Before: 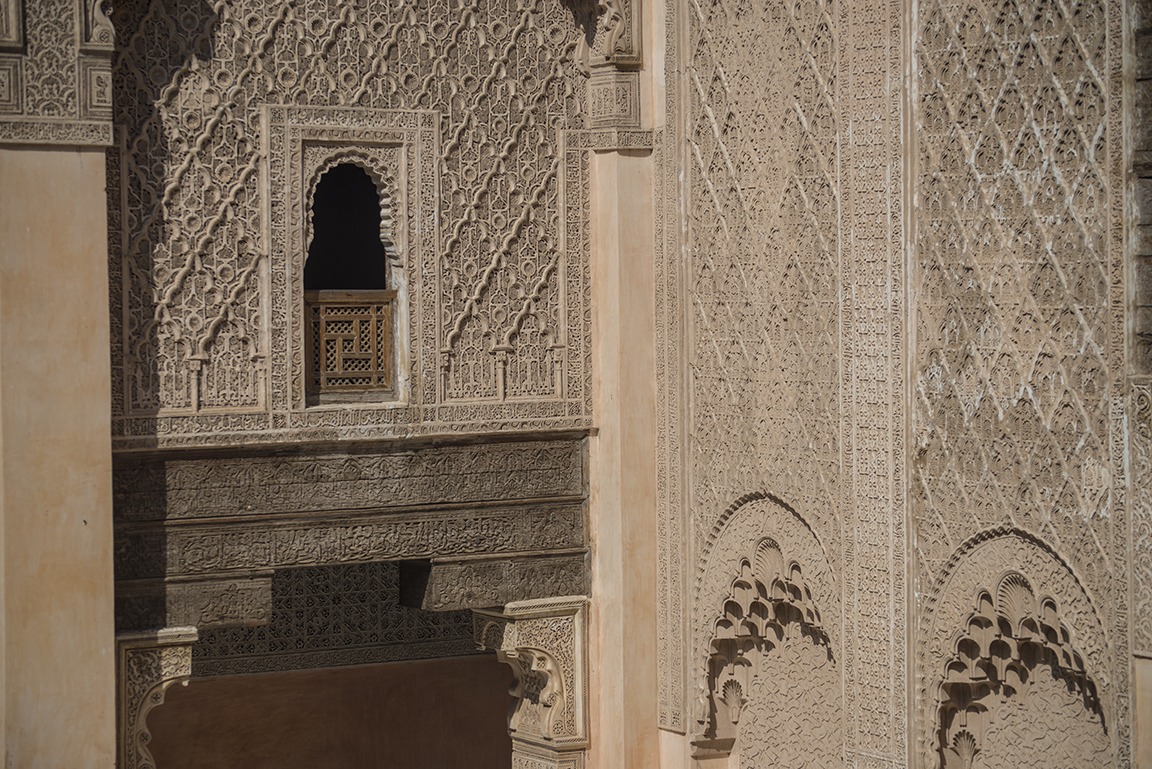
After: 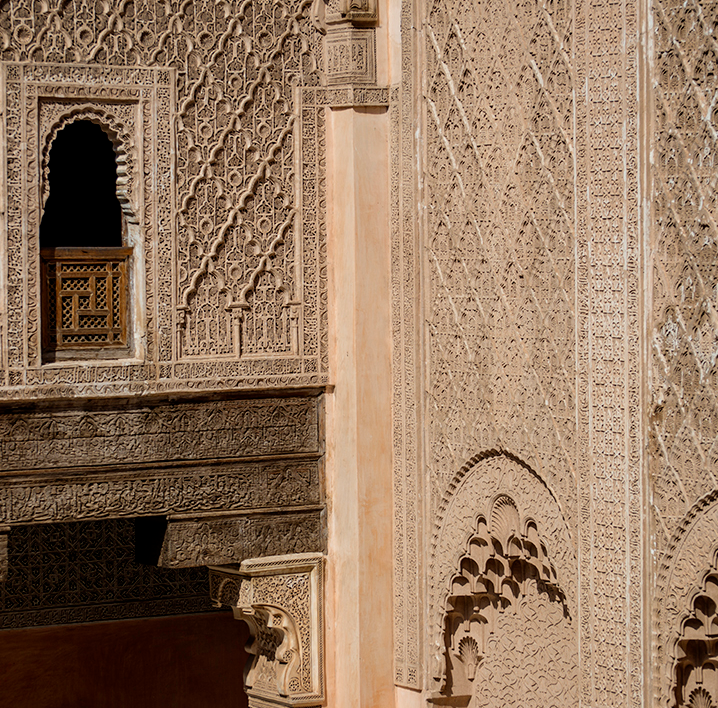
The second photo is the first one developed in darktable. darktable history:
crop and rotate: left 22.918%, top 5.629%, right 14.711%, bottom 2.247%
filmic rgb: black relative exposure -8.7 EV, white relative exposure 2.7 EV, threshold 3 EV, target black luminance 0%, hardness 6.25, latitude 76.53%, contrast 1.326, shadows ↔ highlights balance -0.349%, preserve chrominance no, color science v4 (2020), enable highlight reconstruction true
